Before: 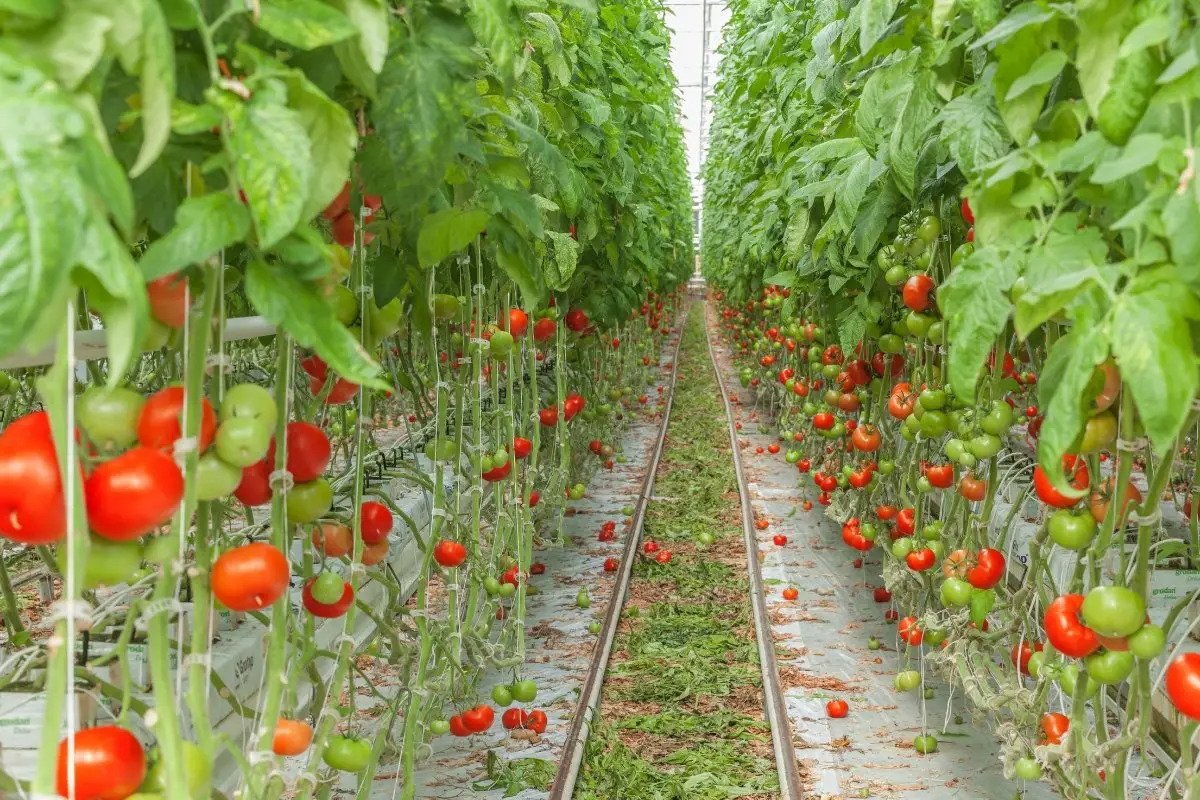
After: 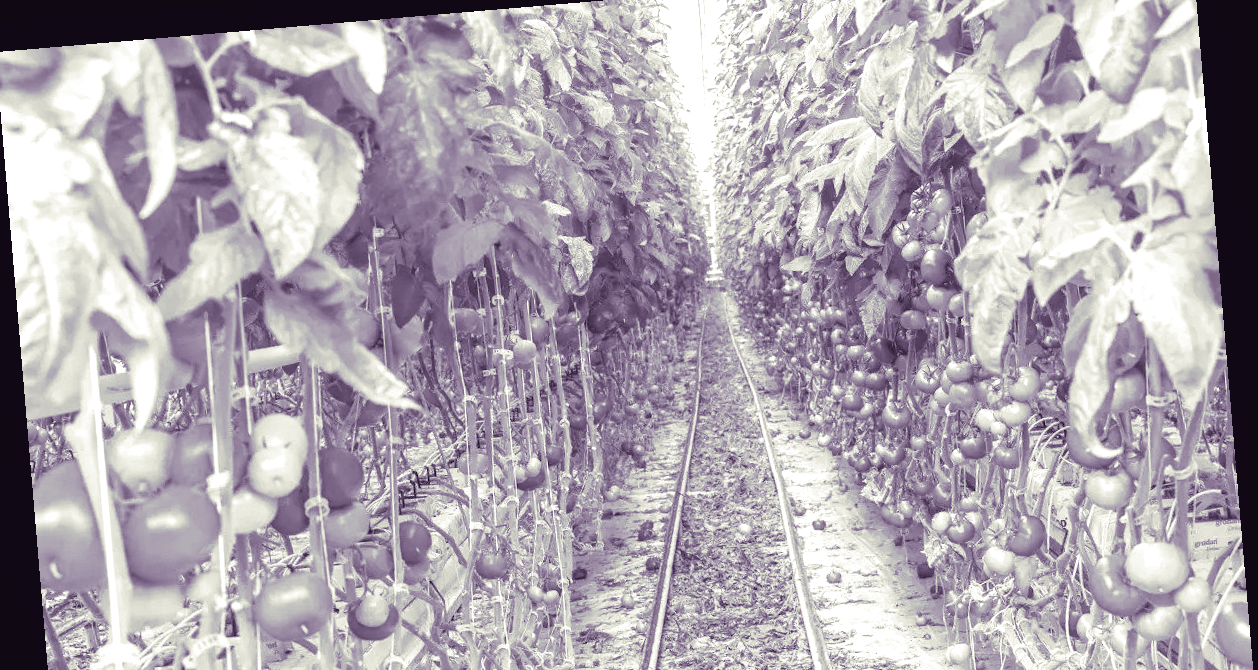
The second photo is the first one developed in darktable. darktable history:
crop: left 0.387%, top 5.469%, bottom 19.809%
monochrome: on, module defaults
color correction: highlights a* 3.84, highlights b* 5.07
rotate and perspective: rotation -4.86°, automatic cropping off
exposure: black level correction 0, exposure 1 EV, compensate highlight preservation false
color balance: lift [1.004, 1.002, 1.002, 0.998], gamma [1, 1.007, 1.002, 0.993], gain [1, 0.977, 1.013, 1.023], contrast -3.64%
split-toning: shadows › hue 266.4°, shadows › saturation 0.4, highlights › hue 61.2°, highlights › saturation 0.3, compress 0%
